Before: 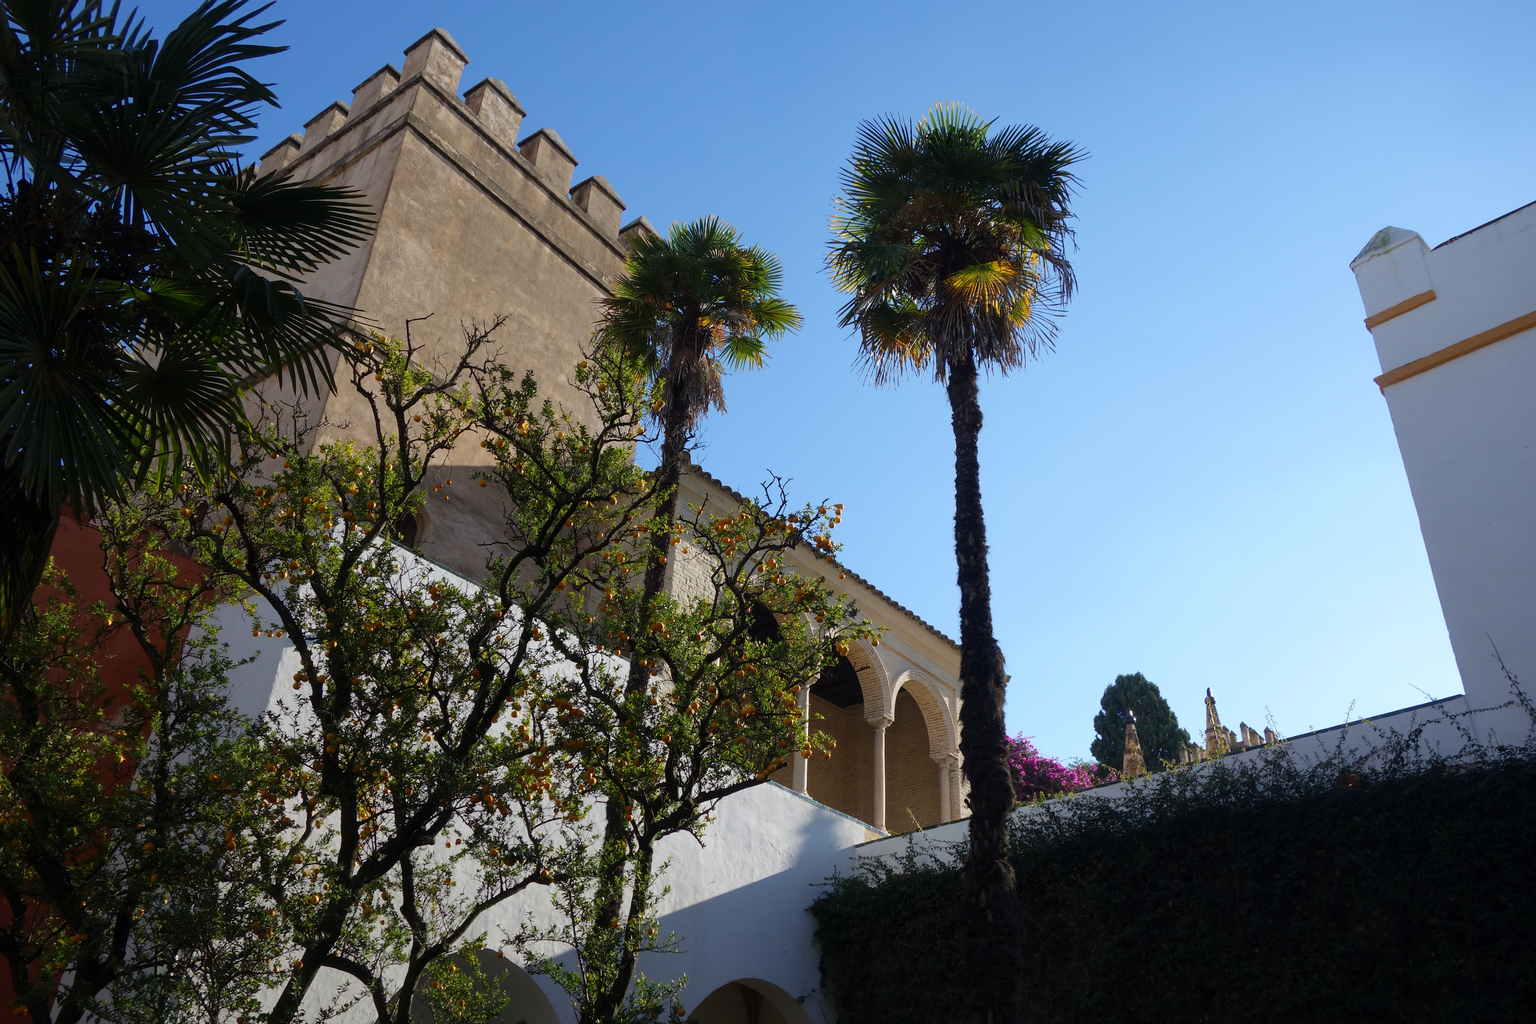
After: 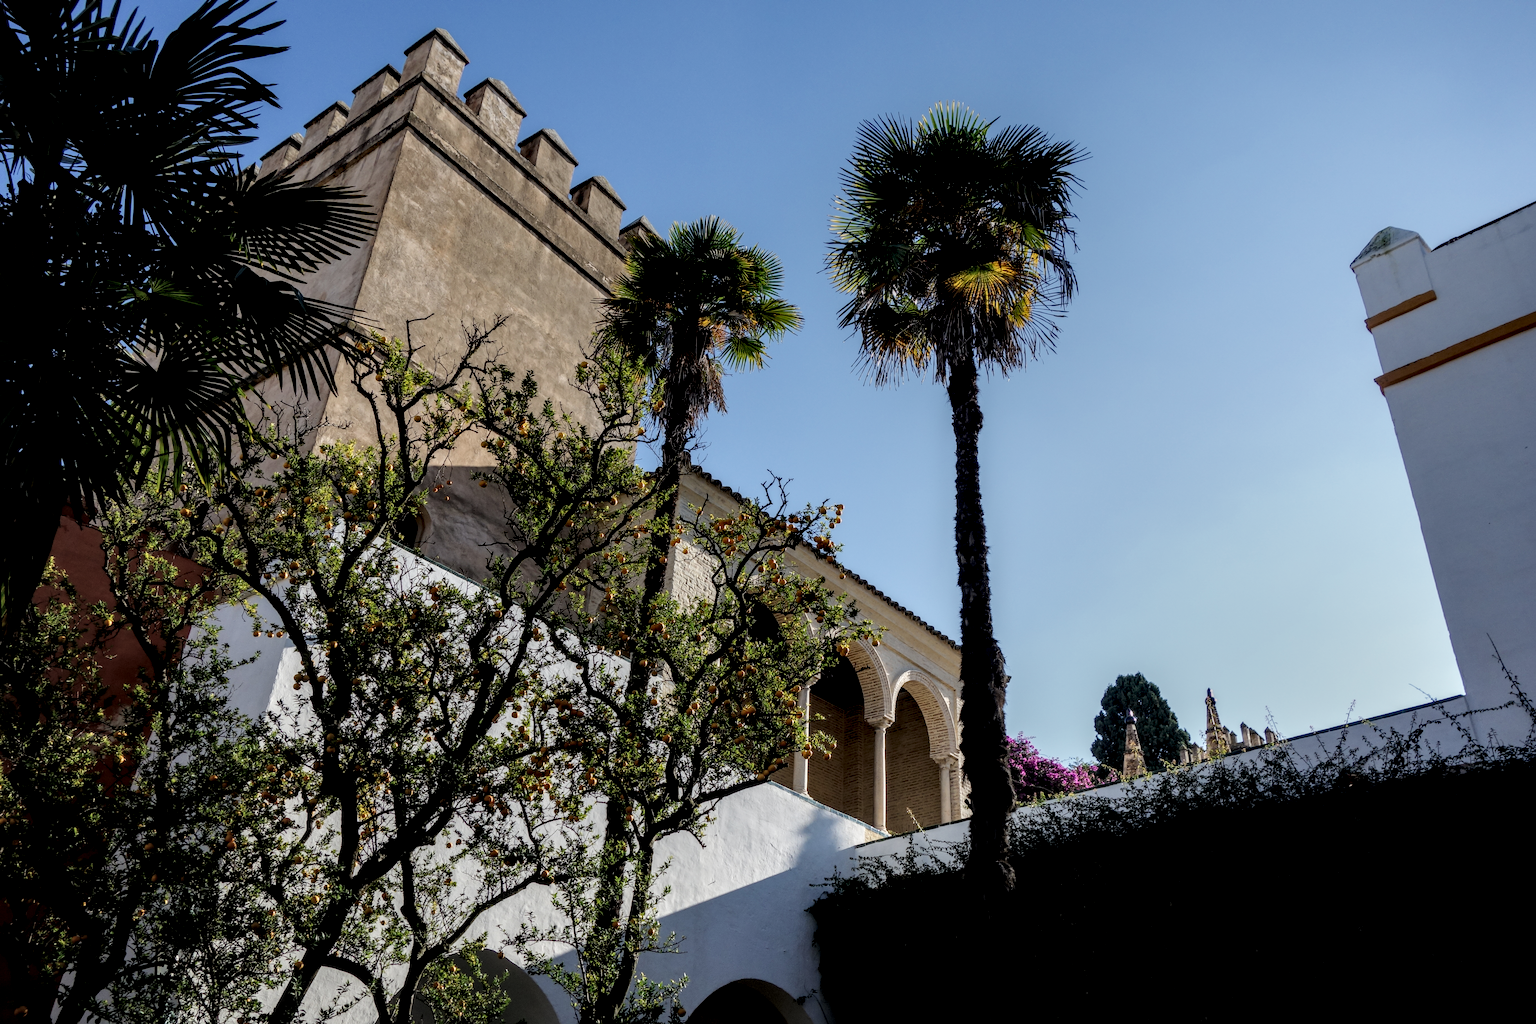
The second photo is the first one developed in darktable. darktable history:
filmic rgb: black relative exposure -7.65 EV, white relative exposure 4.56 EV, hardness 3.61
local contrast: highlights 19%, detail 188%
